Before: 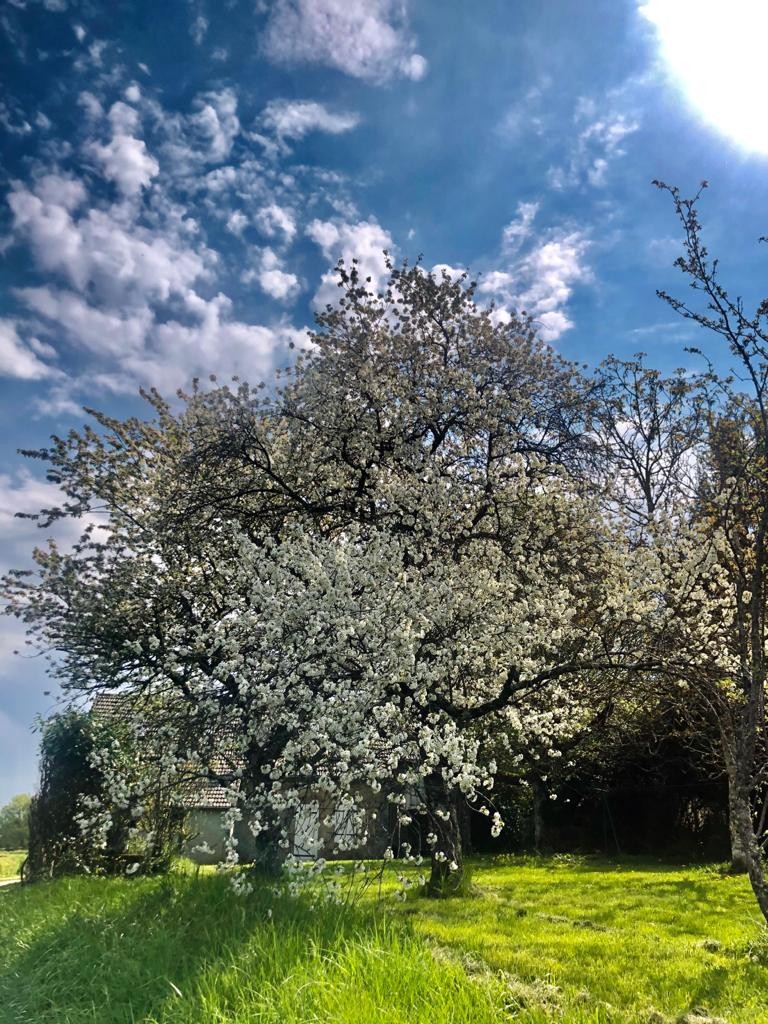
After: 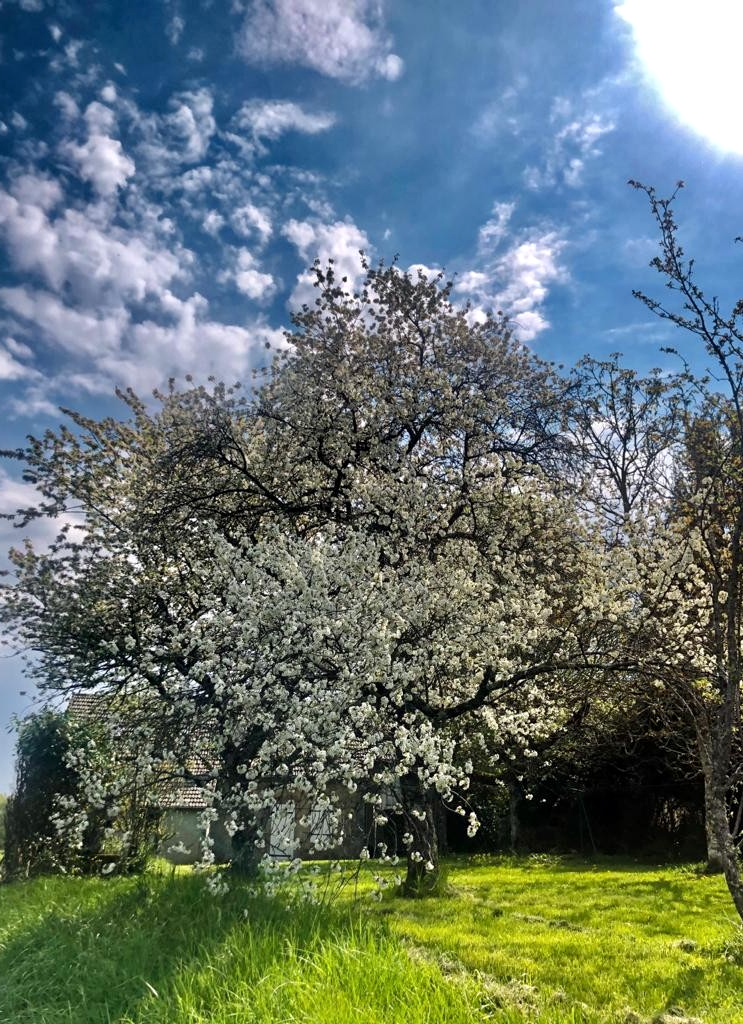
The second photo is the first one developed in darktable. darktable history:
crop and rotate: left 3.238%
local contrast: highlights 100%, shadows 100%, detail 120%, midtone range 0.2
